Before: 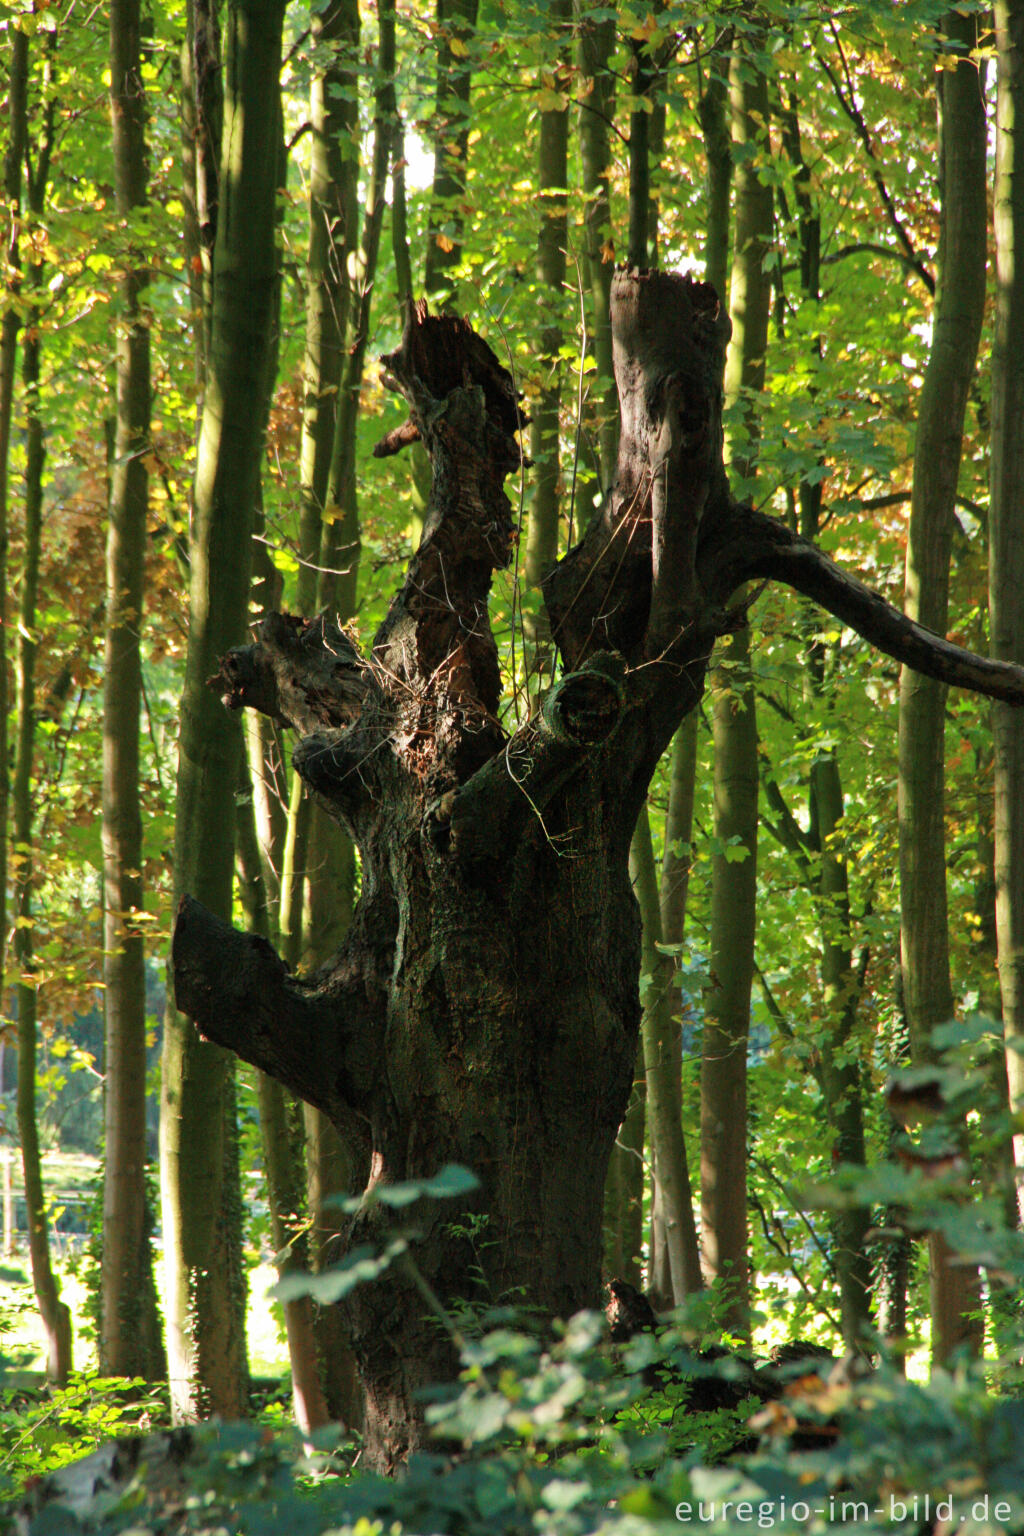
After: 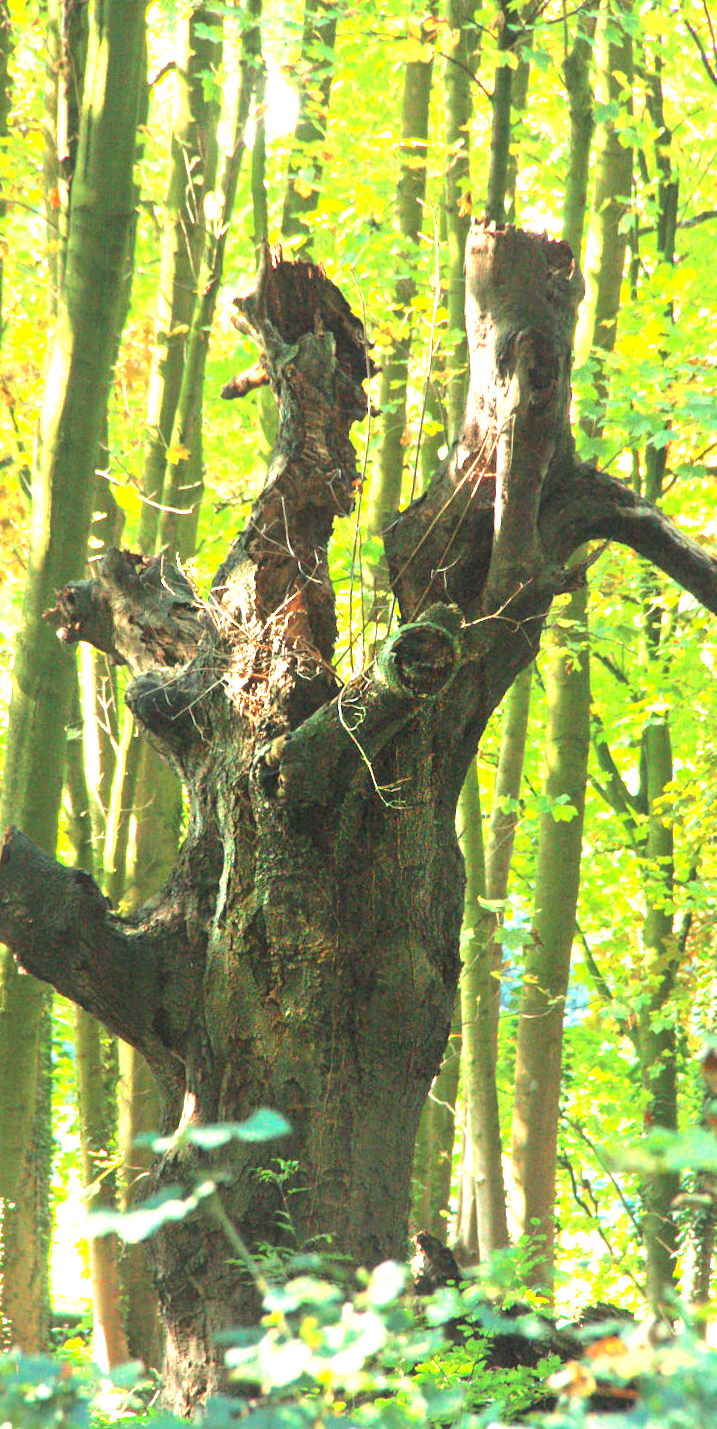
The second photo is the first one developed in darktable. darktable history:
crop and rotate: angle -2.85°, left 13.966%, top 0.027%, right 10.856%, bottom 0.075%
exposure: black level correction 0, exposure 0.499 EV, compensate exposure bias true, compensate highlight preservation false
local contrast: highlights 68%, shadows 67%, detail 81%, midtone range 0.327
